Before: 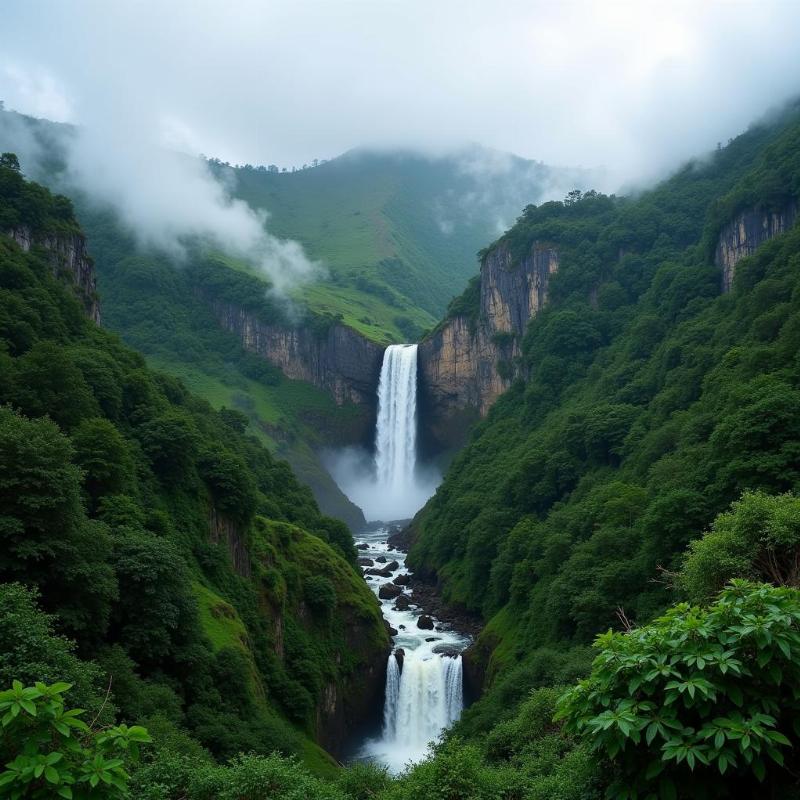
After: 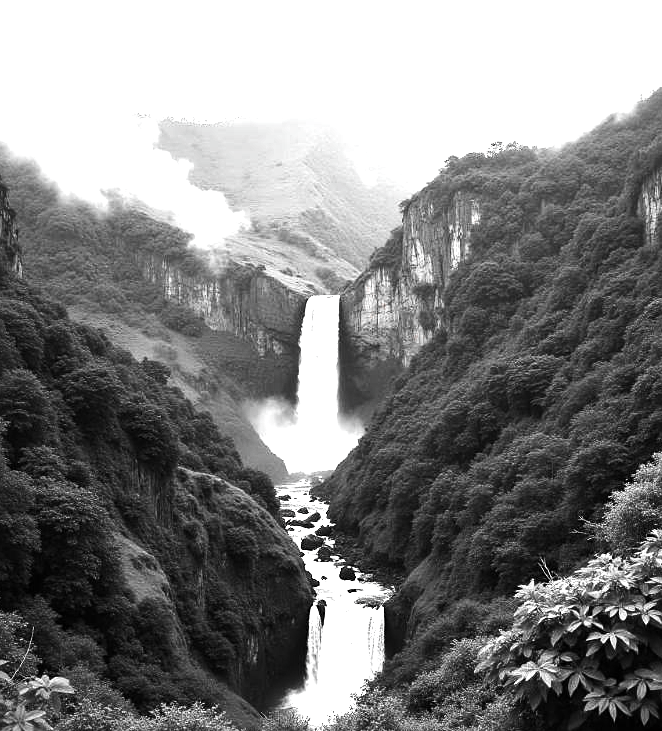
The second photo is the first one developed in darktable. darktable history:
tone equalizer: -8 EV -1.08 EV, -7 EV -1.04 EV, -6 EV -0.877 EV, -5 EV -0.58 EV, -3 EV 0.568 EV, -2 EV 0.878 EV, -1 EV 1.01 EV, +0 EV 1.05 EV, edges refinement/feathering 500, mask exposure compensation -1.57 EV, preserve details no
sharpen: amount 0.215
exposure: black level correction 0, exposure 1.2 EV, compensate highlight preservation false
color zones: curves: ch1 [(0, 0.006) (0.094, 0.285) (0.171, 0.001) (0.429, 0.001) (0.571, 0.003) (0.714, 0.004) (0.857, 0.004) (1, 0.006)]
contrast brightness saturation: saturation -0.064
crop: left 9.833%, top 6.241%, right 7.313%, bottom 2.304%
